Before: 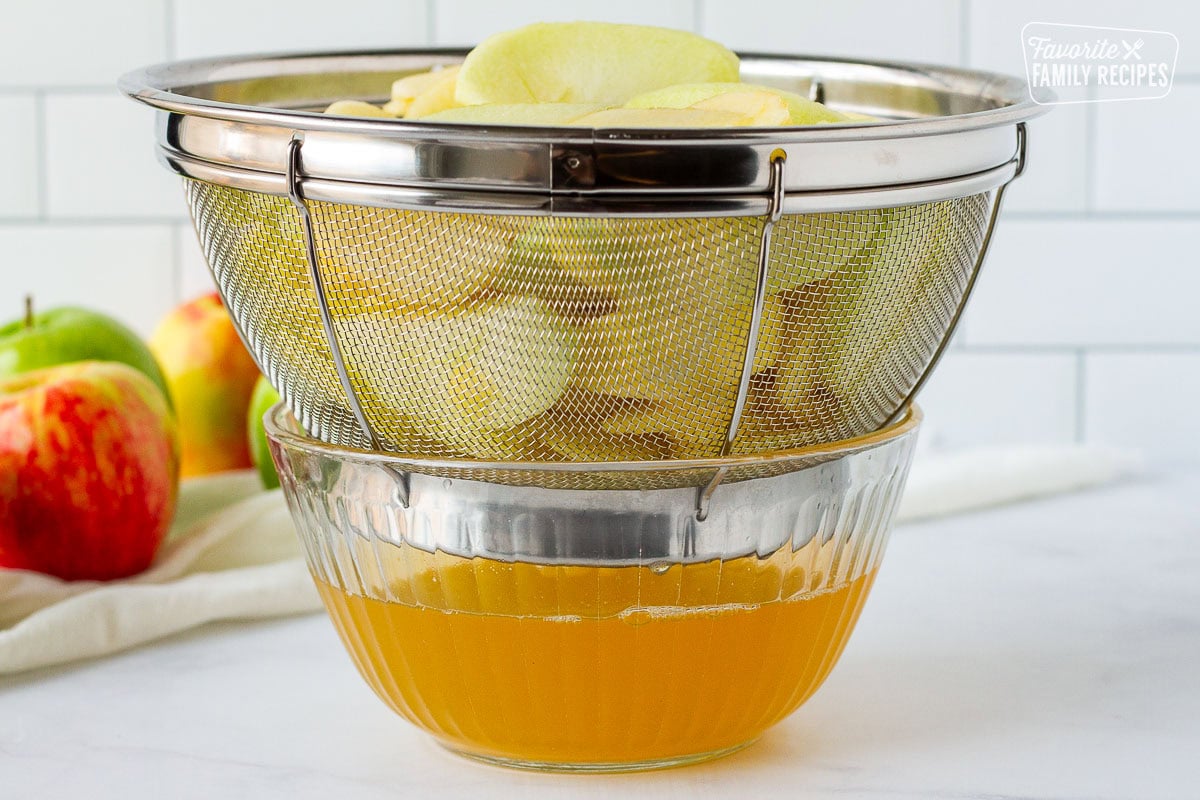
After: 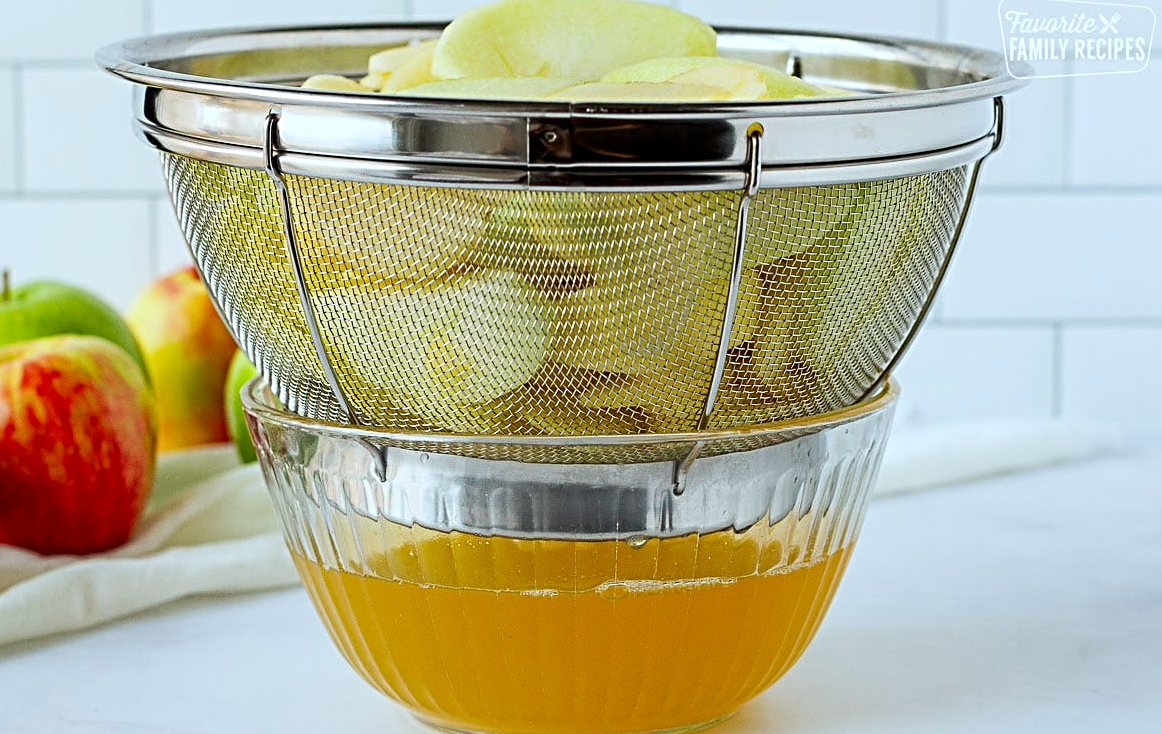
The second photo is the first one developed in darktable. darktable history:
sharpen: radius 4
color balance: mode lift, gamma, gain (sRGB), lift [0.97, 1, 1, 1], gamma [1.03, 1, 1, 1]
white balance: red 0.925, blue 1.046
crop: left 1.964%, top 3.251%, right 1.122%, bottom 4.933%
